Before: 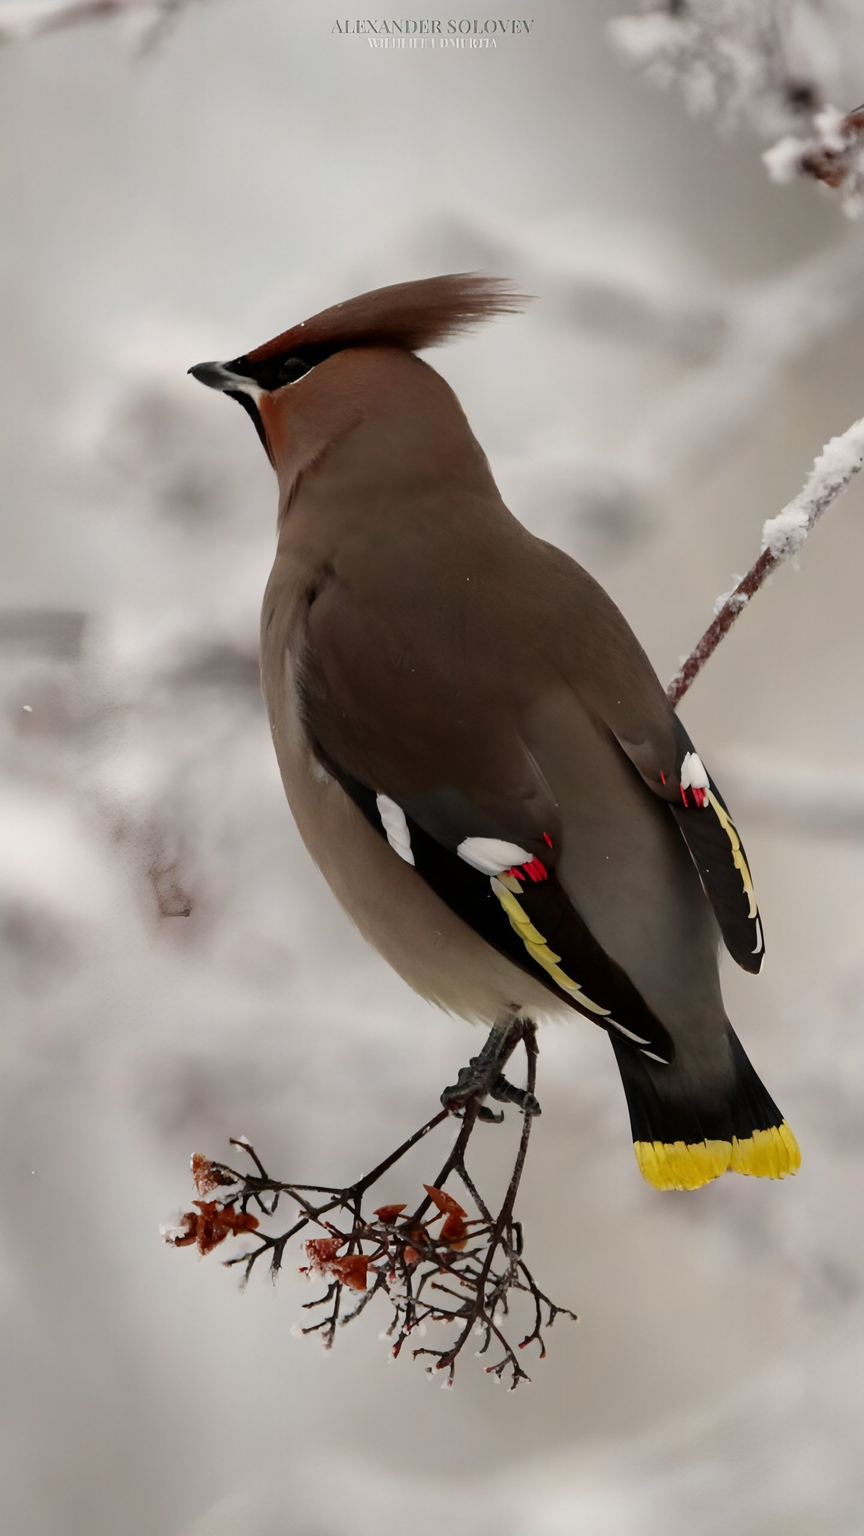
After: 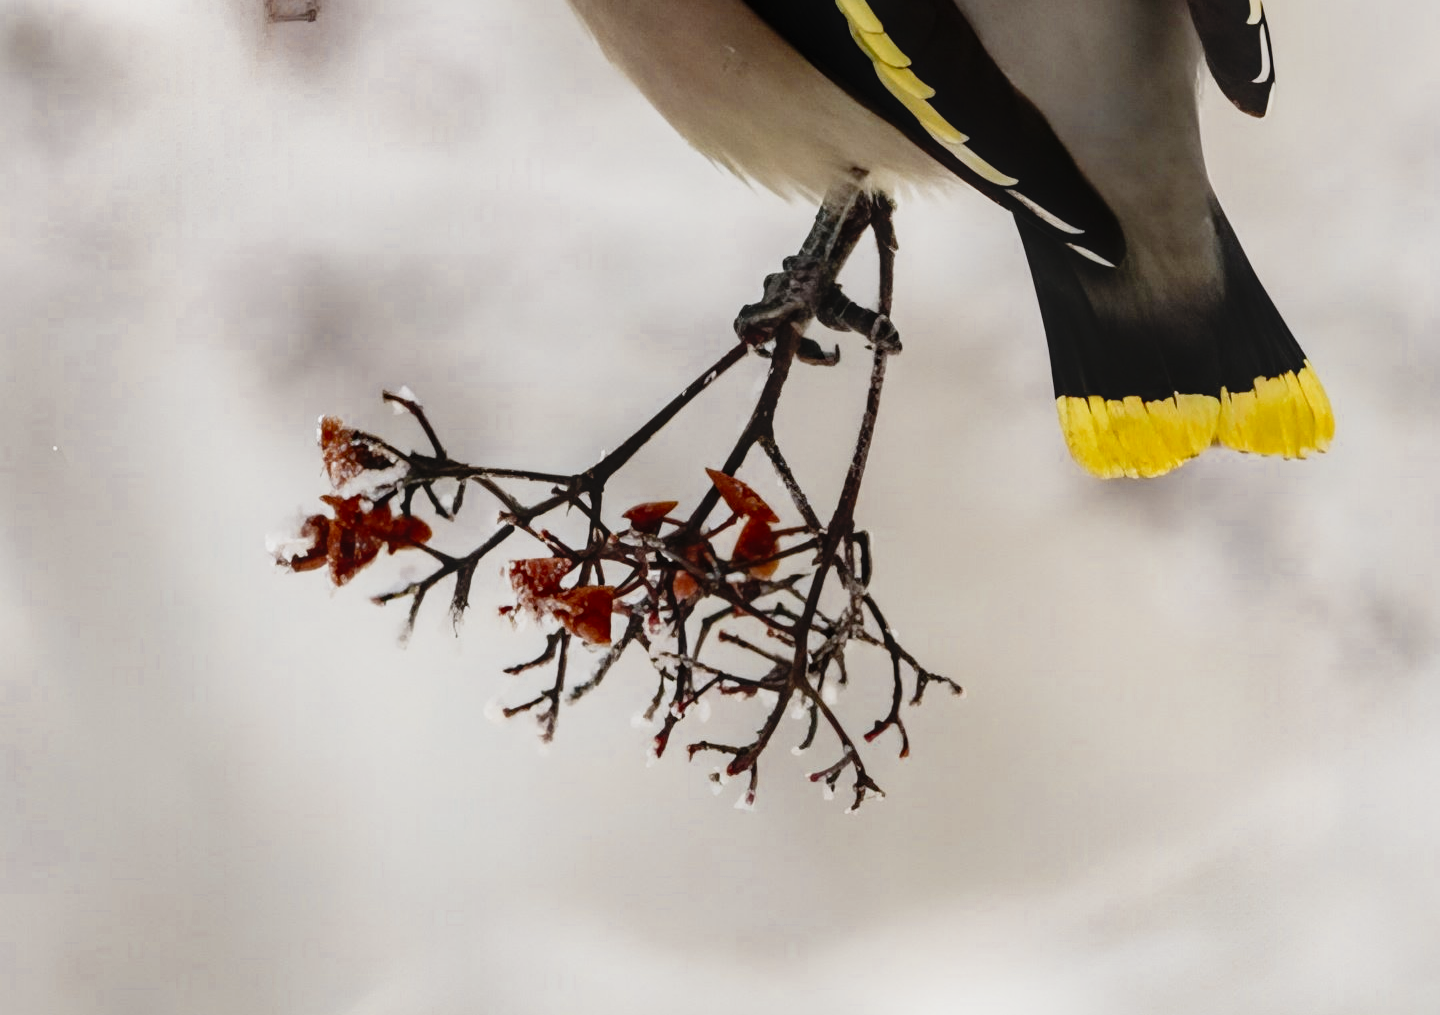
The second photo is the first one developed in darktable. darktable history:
crop and rotate: top 58.85%, bottom 1.483%
tone curve: curves: ch0 [(0, 0.022) (0.114, 0.088) (0.282, 0.316) (0.446, 0.511) (0.613, 0.693) (0.786, 0.843) (0.999, 0.949)]; ch1 [(0, 0) (0.395, 0.343) (0.463, 0.427) (0.486, 0.474) (0.503, 0.5) (0.535, 0.522) (0.555, 0.546) (0.594, 0.614) (0.755, 0.793) (1, 1)]; ch2 [(0, 0) (0.369, 0.388) (0.449, 0.431) (0.501, 0.5) (0.528, 0.517) (0.561, 0.59) (0.612, 0.646) (0.697, 0.721) (1, 1)], preserve colors none
local contrast: on, module defaults
color zones: curves: ch0 [(0.035, 0.242) (0.25, 0.5) (0.384, 0.214) (0.488, 0.255) (0.75, 0.5)]; ch1 [(0.063, 0.379) (0.25, 0.5) (0.354, 0.201) (0.489, 0.085) (0.729, 0.271)]; ch2 [(0.25, 0.5) (0.38, 0.517) (0.442, 0.51) (0.735, 0.456)]
exposure: exposure 0.263 EV, compensate highlight preservation false
